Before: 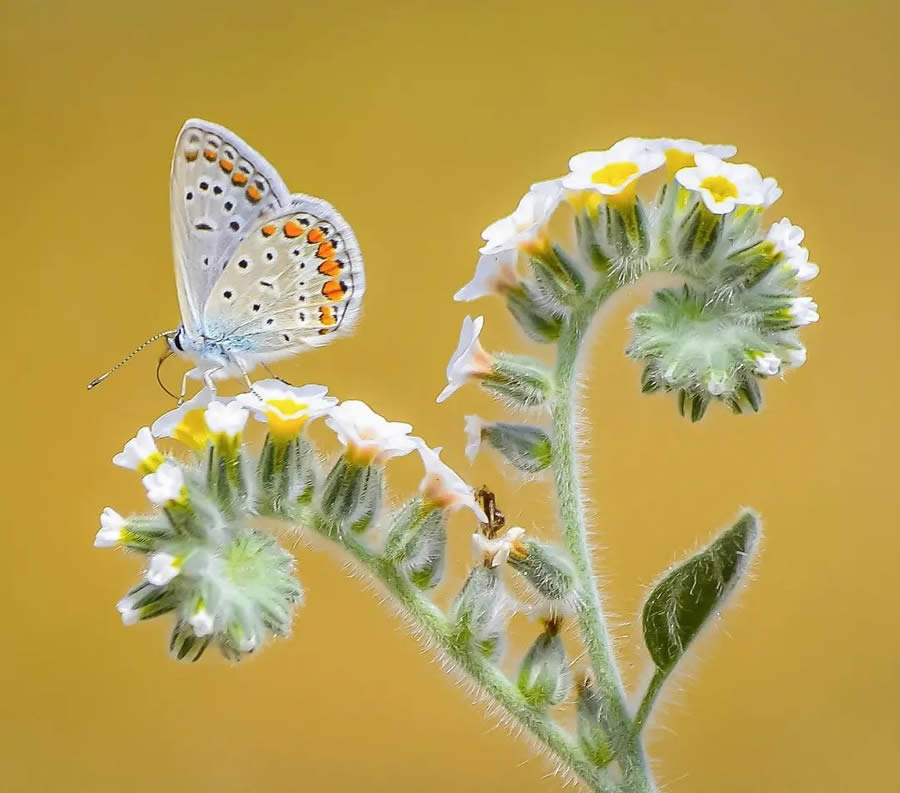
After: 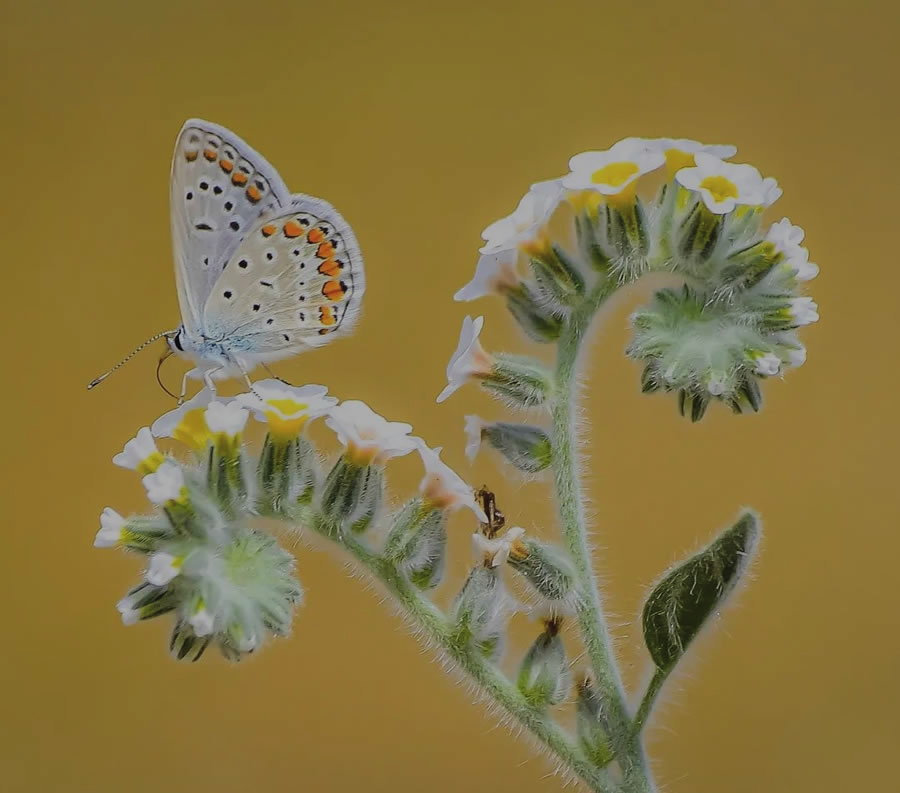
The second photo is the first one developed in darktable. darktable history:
filmic rgb: black relative exposure -7.65 EV, white relative exposure 4.56 EV, hardness 3.61
exposure: black level correction -0.016, exposure -1.018 EV, compensate highlight preservation false
